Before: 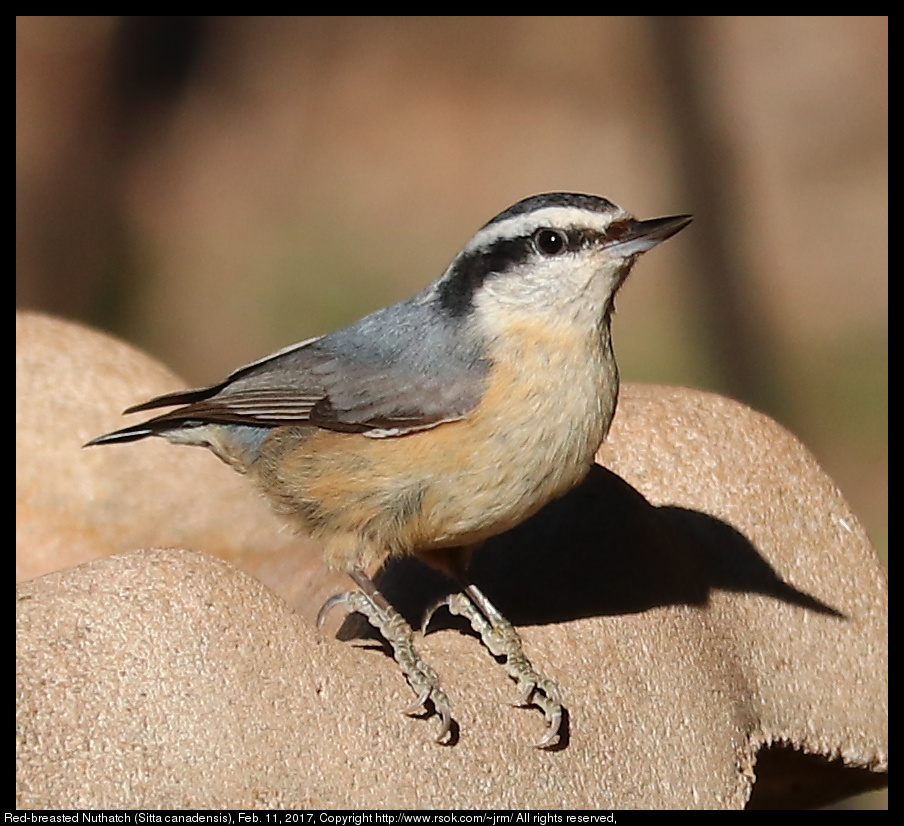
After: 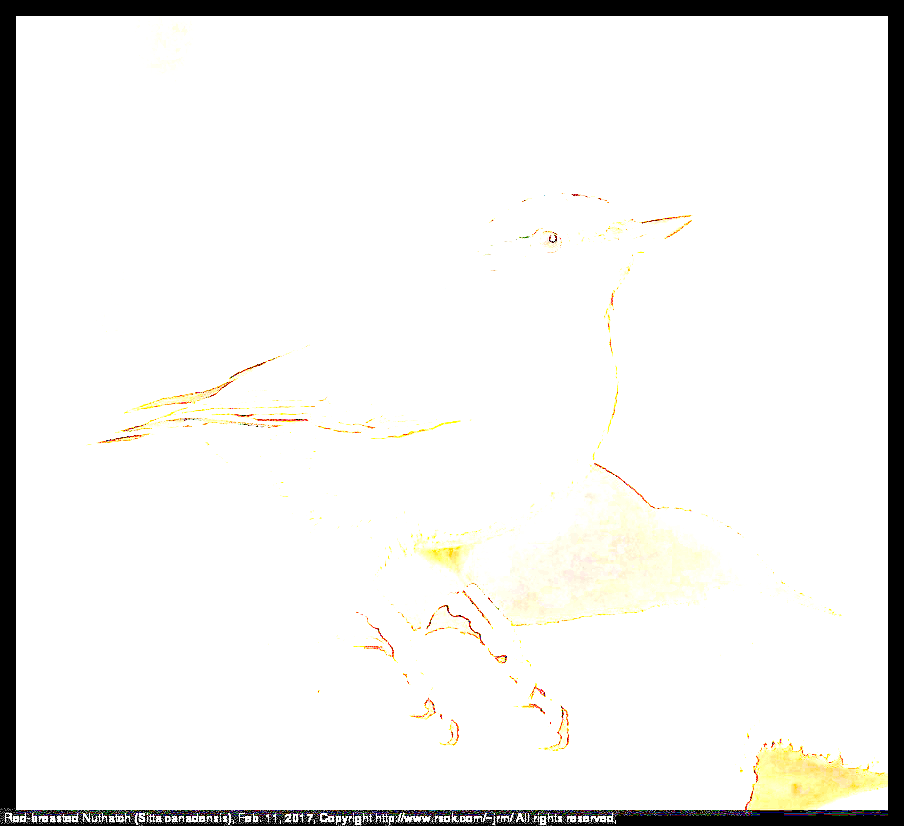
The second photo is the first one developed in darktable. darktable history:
contrast brightness saturation: contrast 0.148, brightness 0.046
exposure: exposure 7.979 EV, compensate highlight preservation false
